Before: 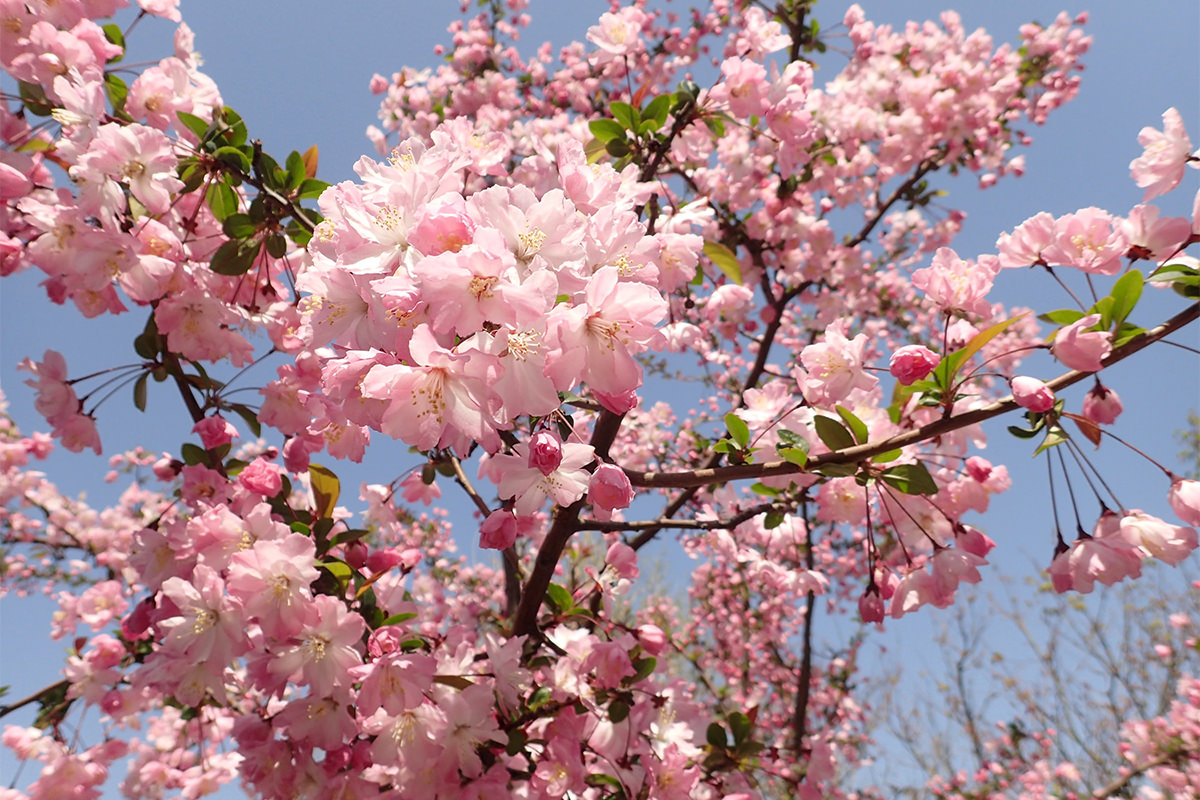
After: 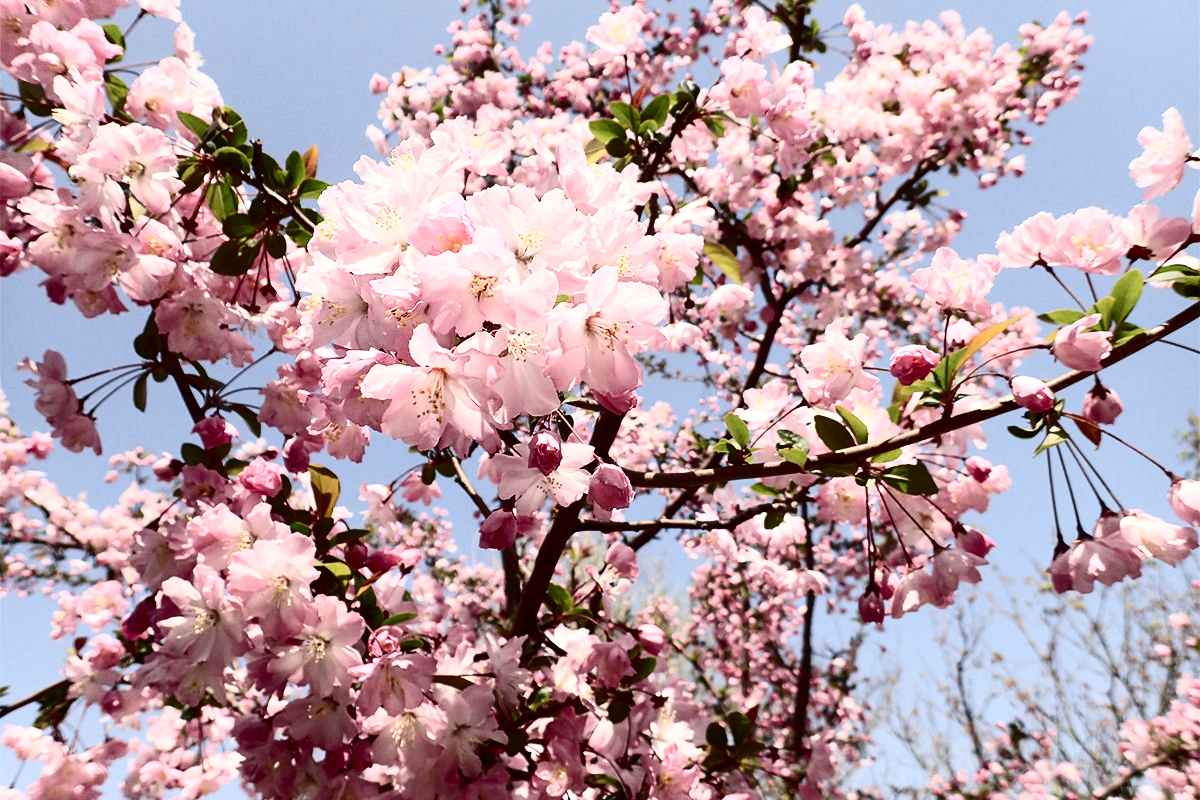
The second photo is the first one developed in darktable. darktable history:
contrast brightness saturation: contrast 0.48, saturation -0.087
